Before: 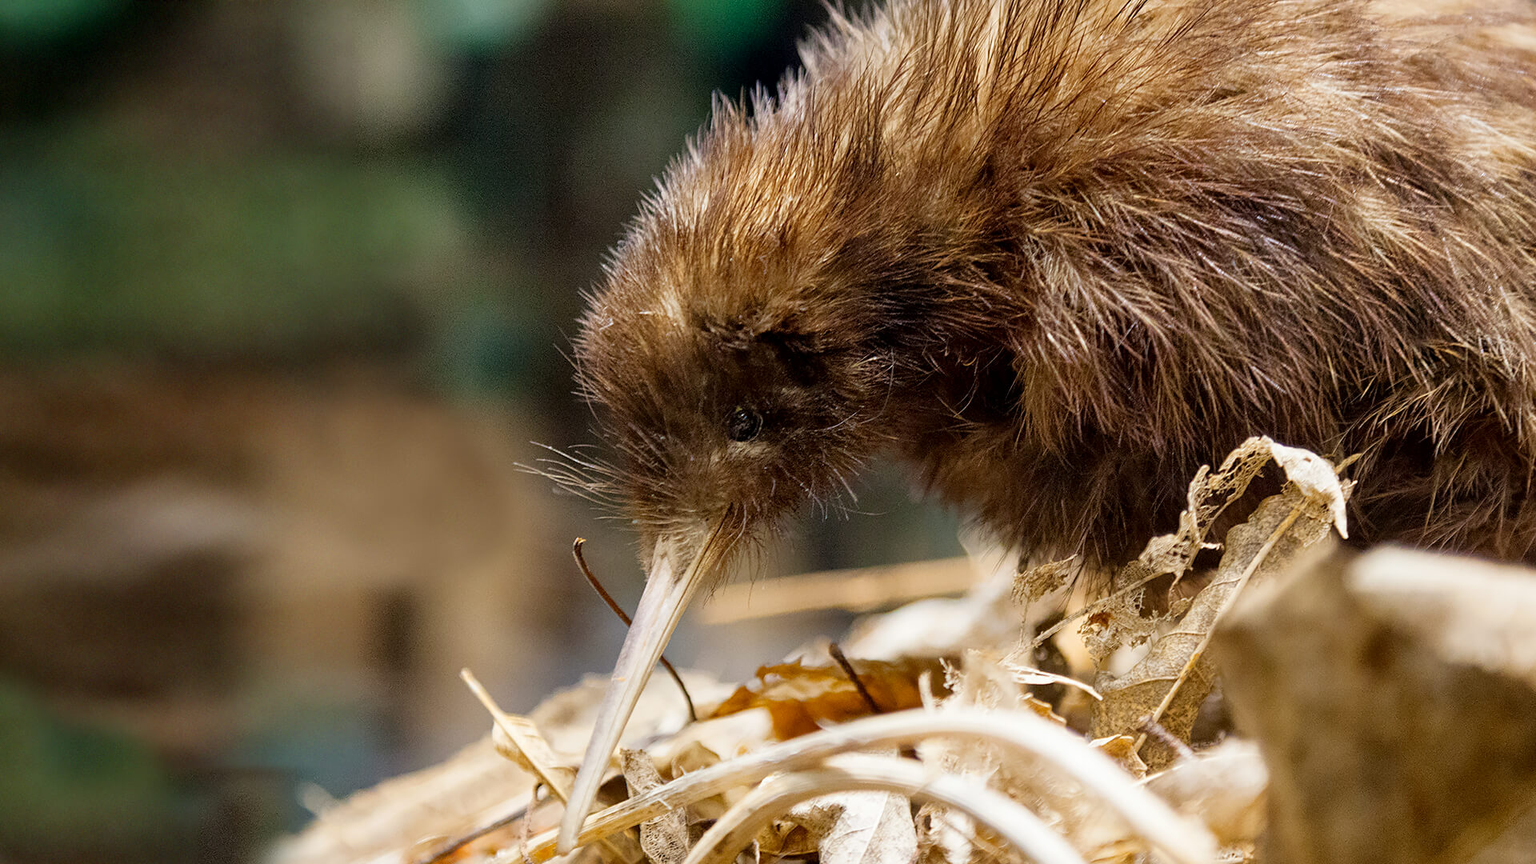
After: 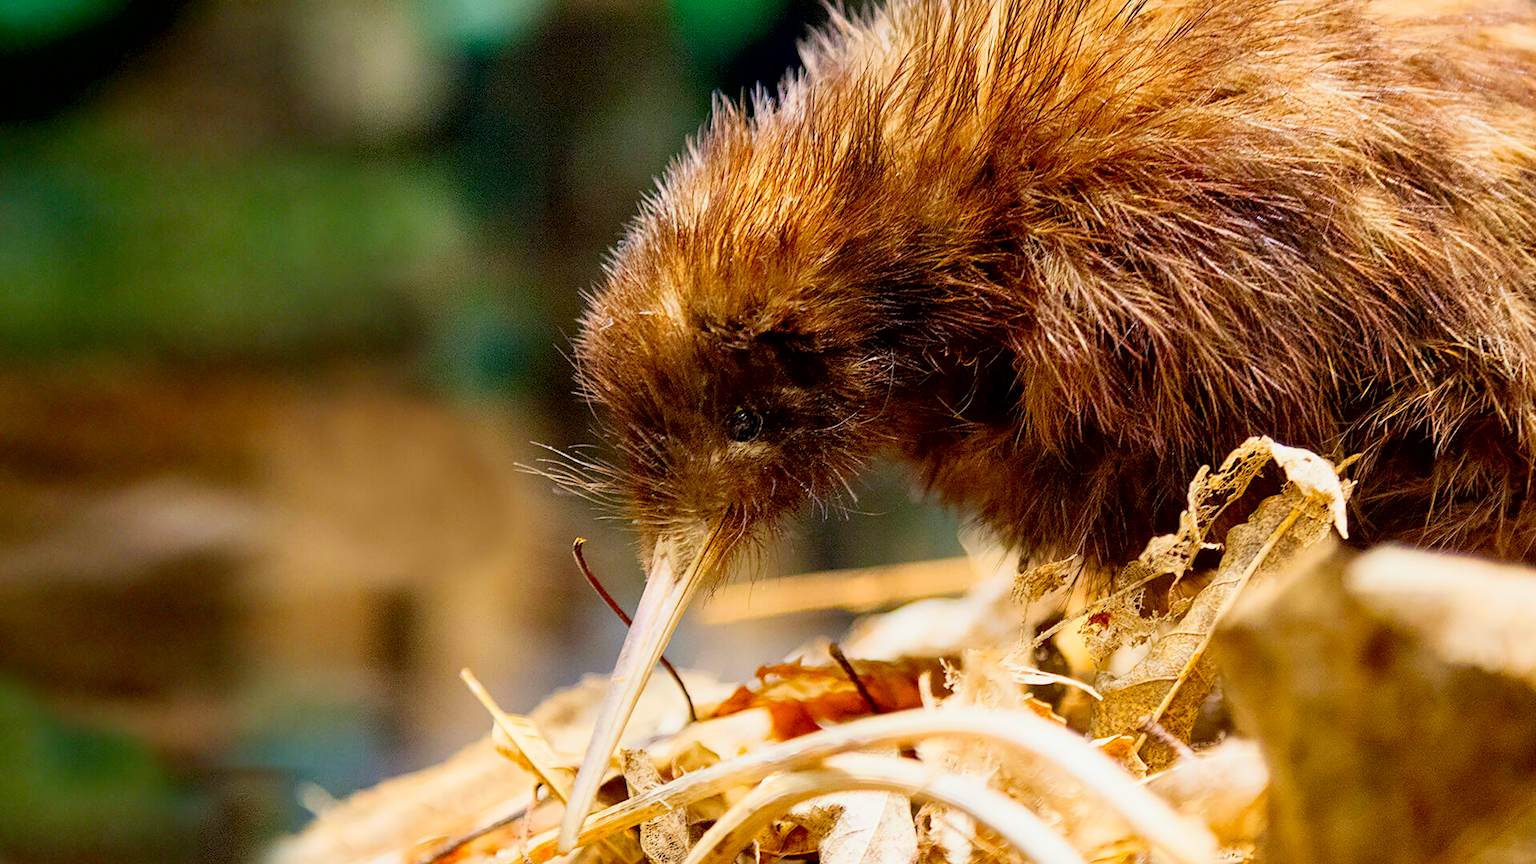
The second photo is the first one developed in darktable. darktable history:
contrast brightness saturation: contrast 0.2, brightness 0.2, saturation 0.8
exposure: black level correction 0.006, exposure -0.226 EV, compensate highlight preservation false
